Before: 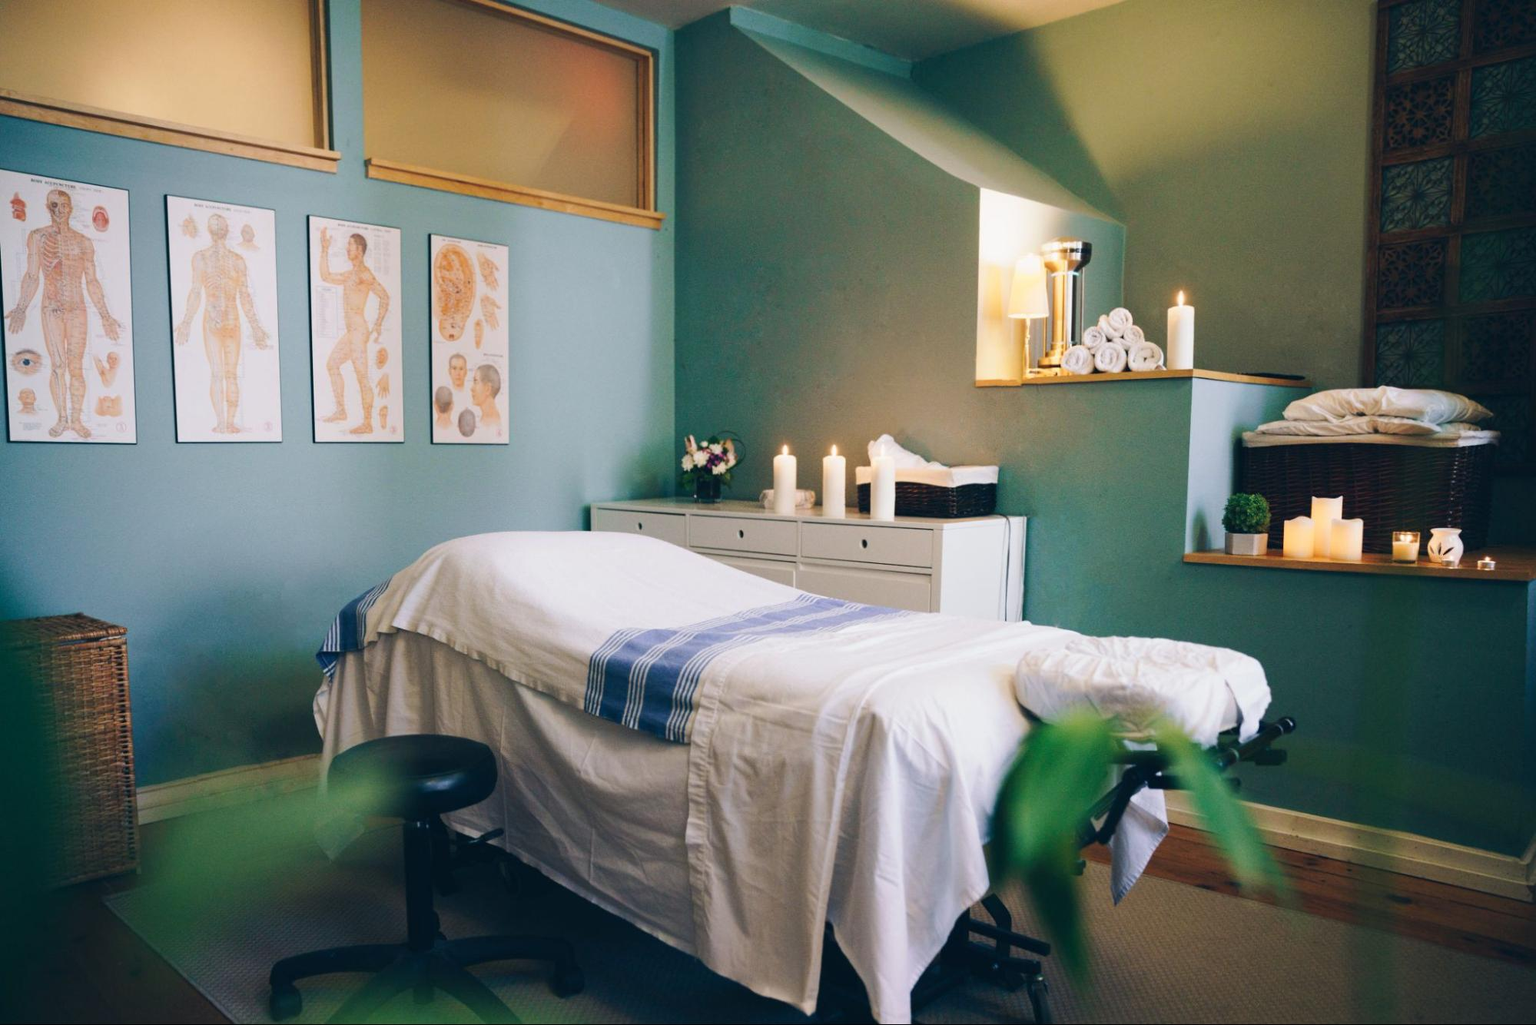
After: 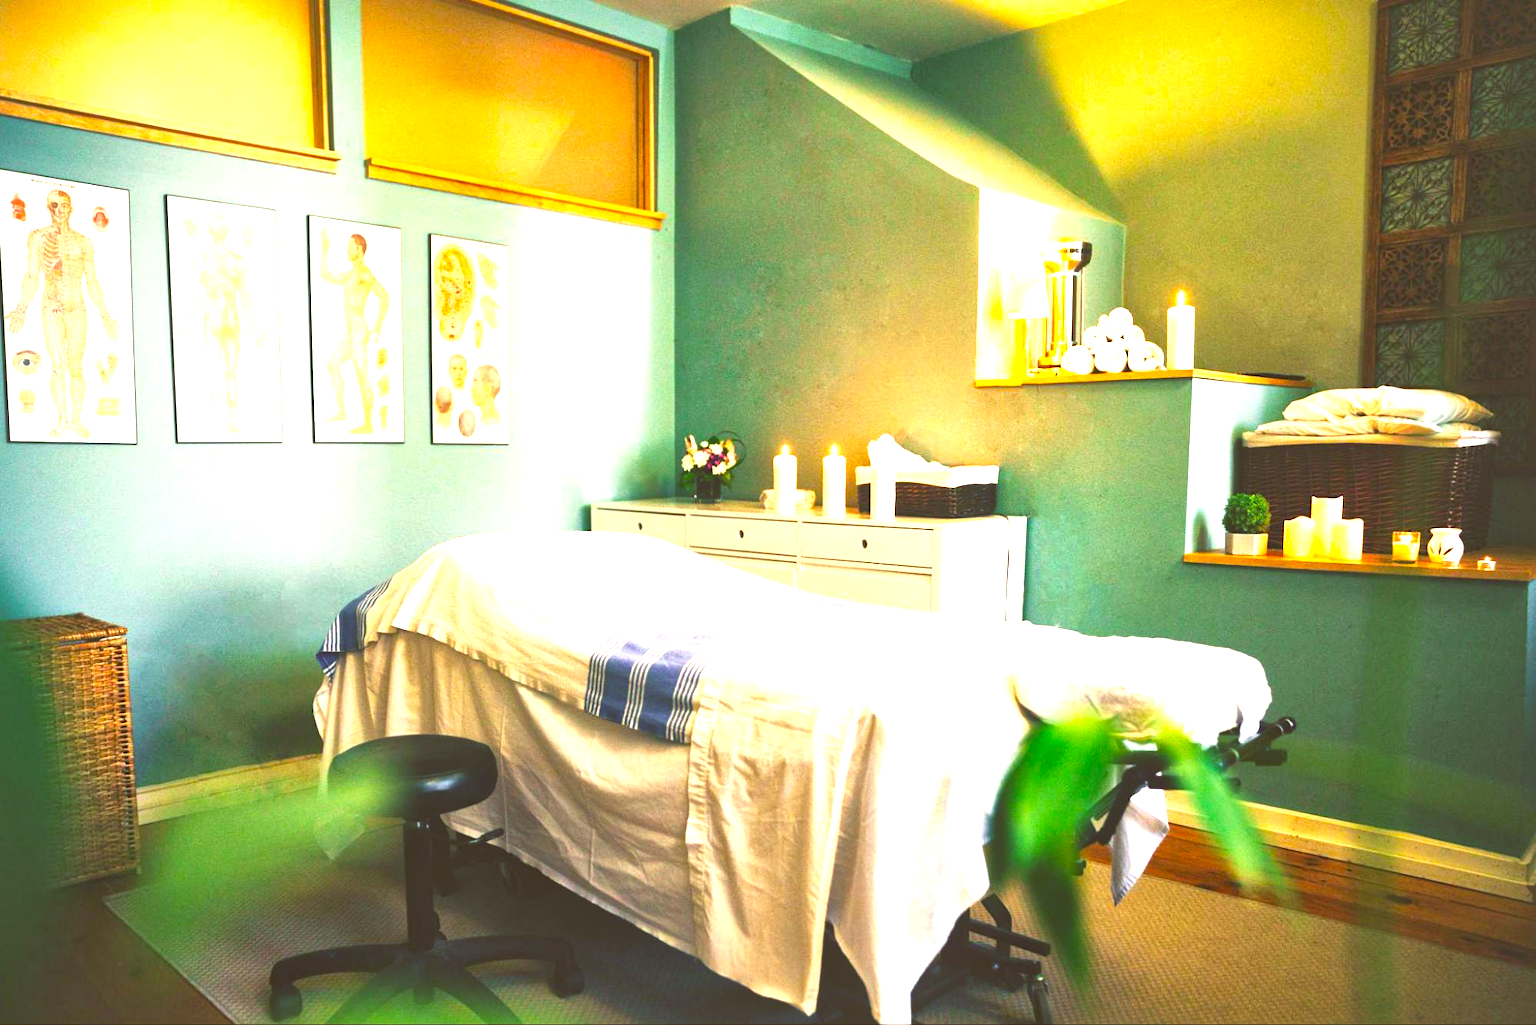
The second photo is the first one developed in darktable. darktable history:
exposure: black level correction 0, exposure 1.168 EV, compensate highlight preservation false
local contrast: mode bilateral grid, contrast 20, coarseness 51, detail 162%, midtone range 0.2
color balance rgb: shadows lift › luminance -8.031%, shadows lift › chroma 2.299%, shadows lift › hue 202.75°, global offset › luminance 1.985%, linear chroma grading › global chroma 15.544%, perceptual saturation grading › global saturation 19.335%, perceptual brilliance grading › global brilliance 18.717%, contrast -10.226%
color correction: highlights a* 1.24, highlights b* 24.9, shadows a* 15.25, shadows b* 24.26
